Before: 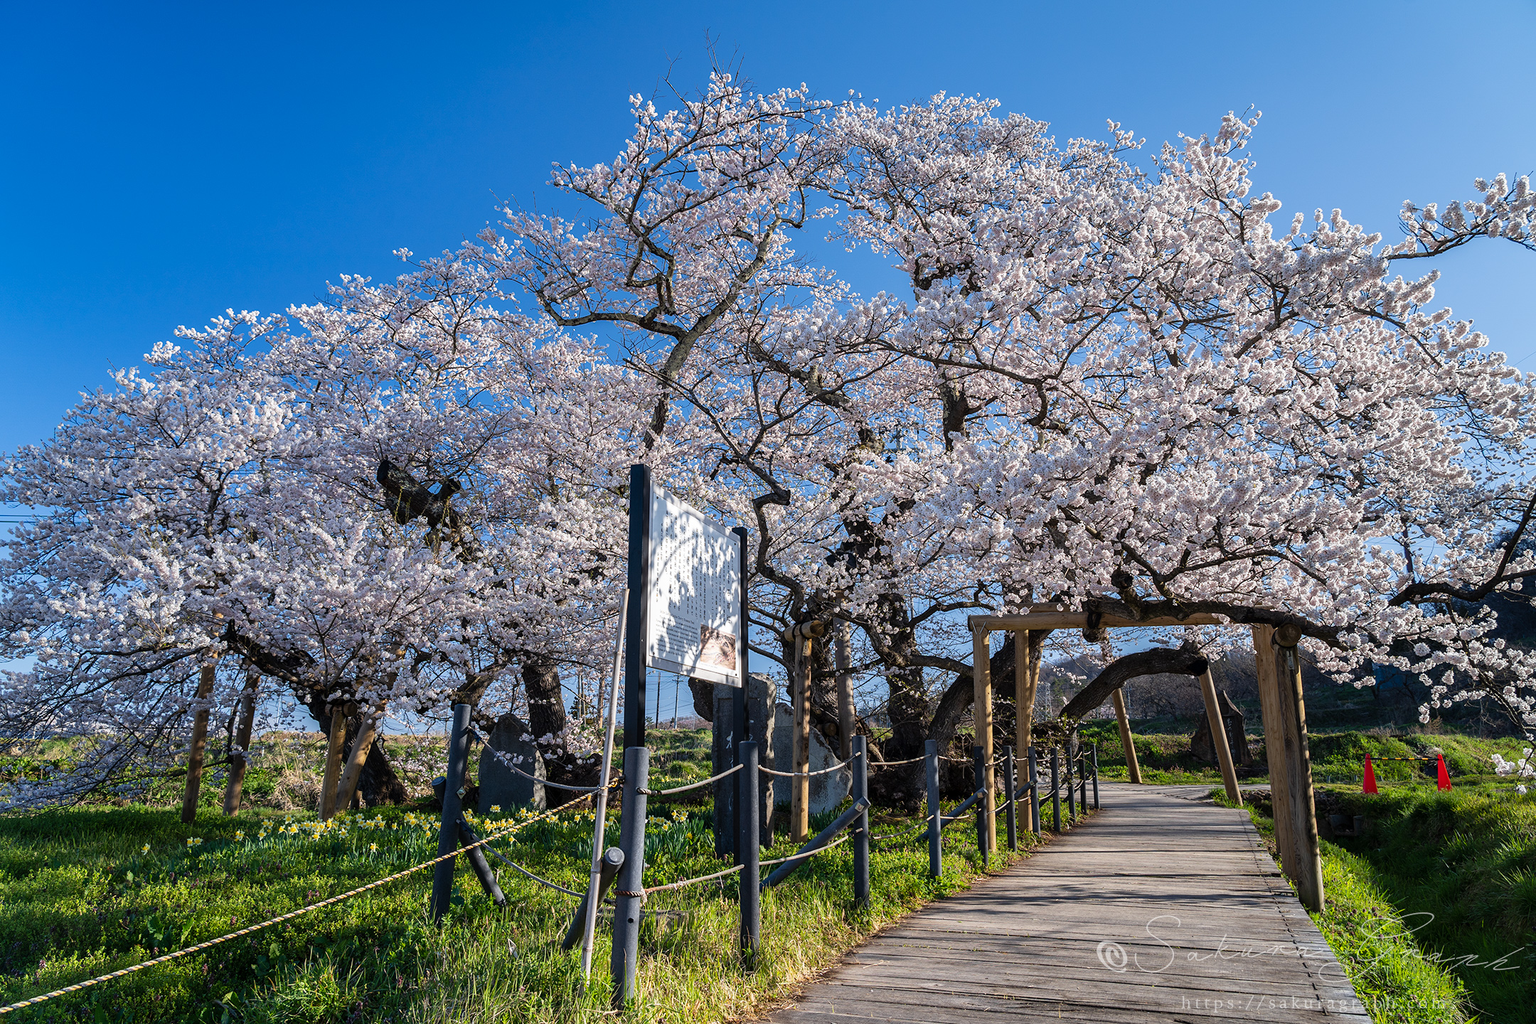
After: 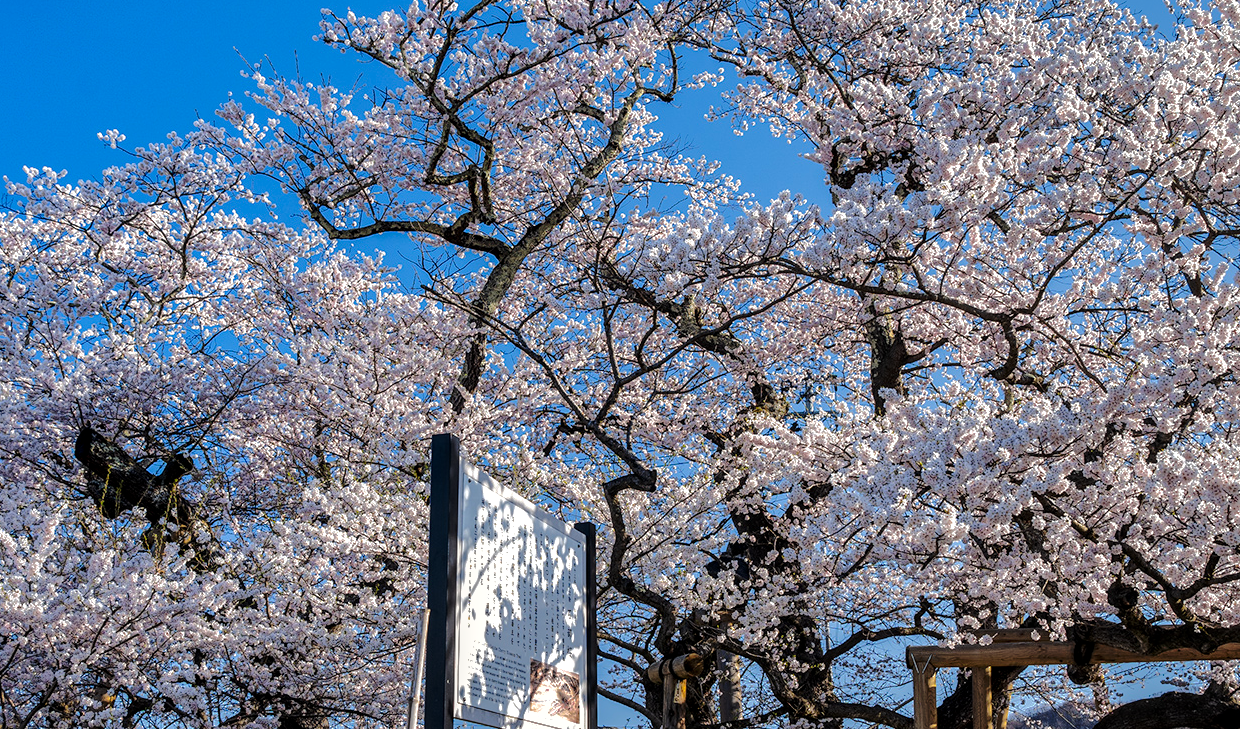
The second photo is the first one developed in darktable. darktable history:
local contrast: detail 130%
exposure: exposure 0.296 EV, compensate exposure bias true, compensate highlight preservation false
base curve: curves: ch0 [(0, 0) (0.073, 0.04) (0.157, 0.139) (0.492, 0.492) (0.758, 0.758) (1, 1)], preserve colors none
shadows and highlights: shadows -19.47, highlights -73.5
crop: left 21.066%, top 15.268%, right 21.524%, bottom 34.073%
color correction: highlights b* 2.99
